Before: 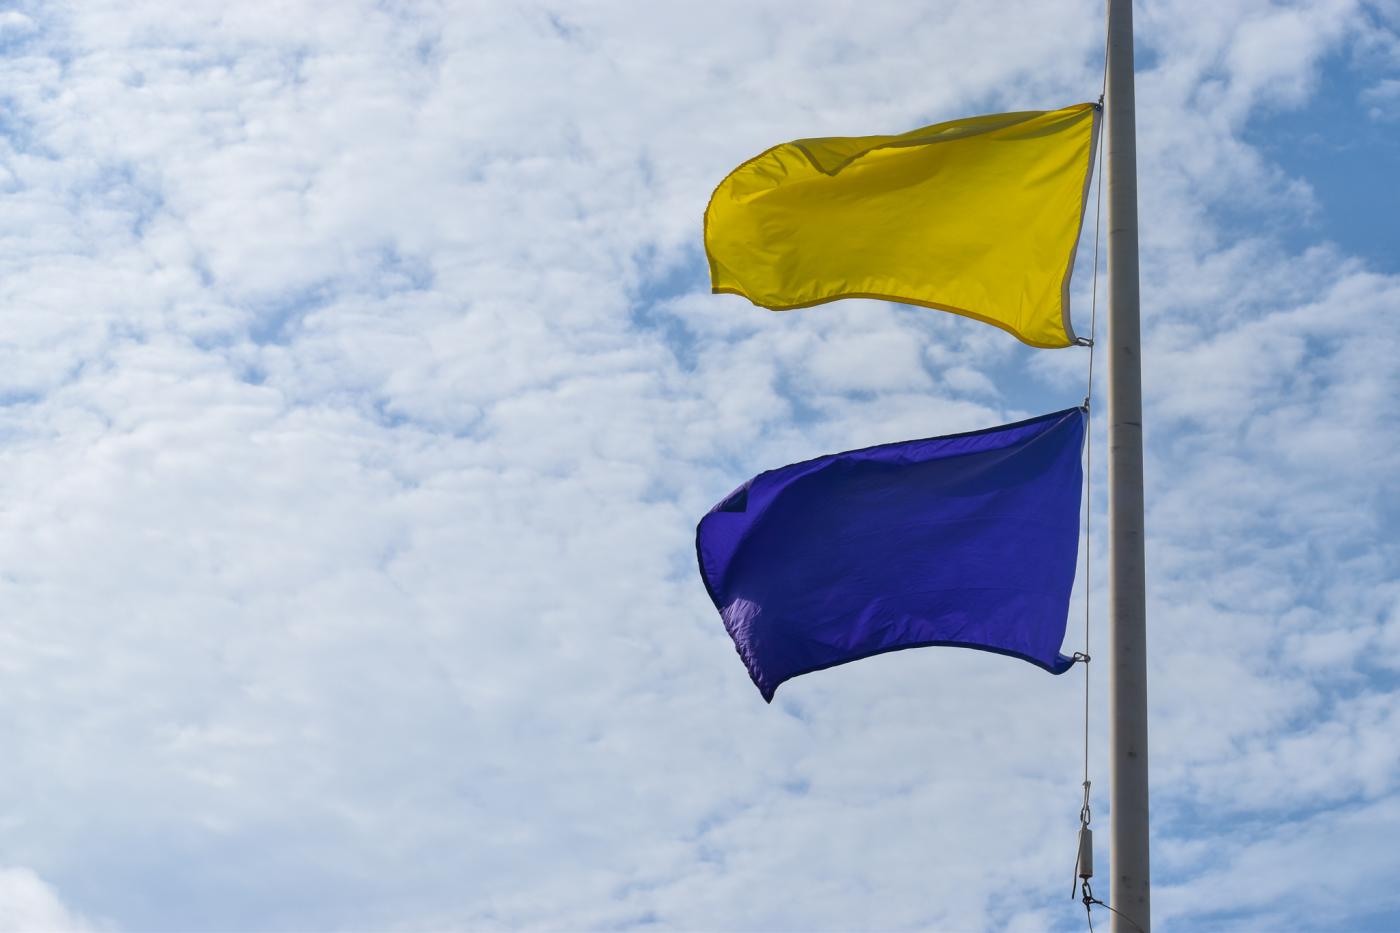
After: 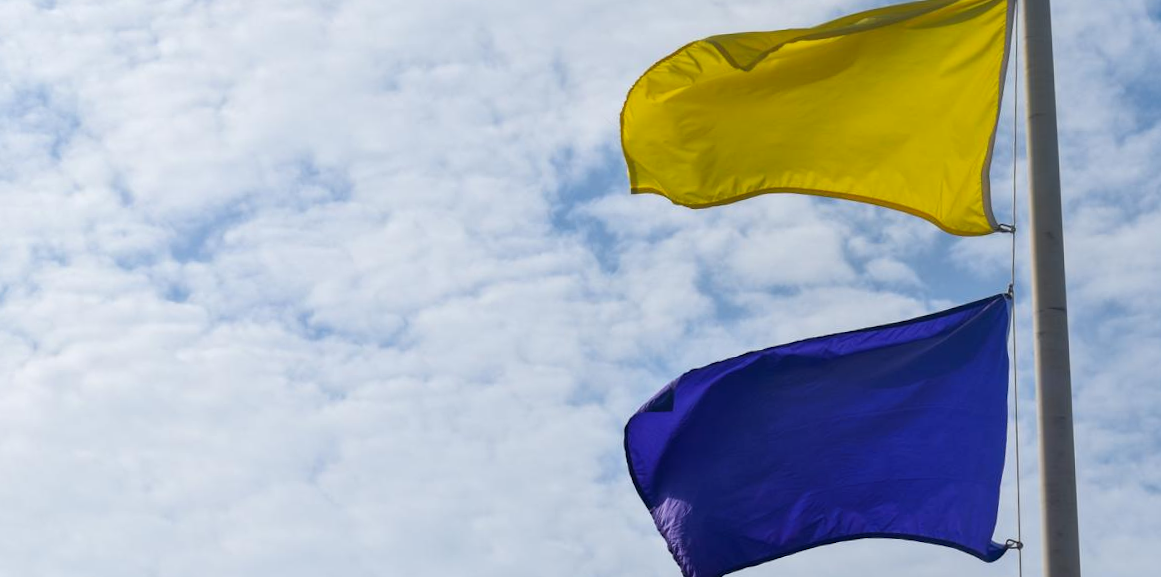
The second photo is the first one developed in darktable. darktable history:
exposure: black level correction 0.001, exposure 0.014 EV, compensate highlight preservation false
crop: left 3.015%, top 8.969%, right 9.647%, bottom 26.457%
rotate and perspective: rotation -2.12°, lens shift (vertical) 0.009, lens shift (horizontal) -0.008, automatic cropping original format, crop left 0.036, crop right 0.964, crop top 0.05, crop bottom 0.959
tone curve: curves: ch0 [(0, 0) (0.003, 0.003) (0.011, 0.011) (0.025, 0.025) (0.044, 0.044) (0.069, 0.068) (0.1, 0.098) (0.136, 0.134) (0.177, 0.175) (0.224, 0.221) (0.277, 0.273) (0.335, 0.33) (0.399, 0.393) (0.468, 0.461) (0.543, 0.546) (0.623, 0.625) (0.709, 0.711) (0.801, 0.802) (0.898, 0.898) (1, 1)], preserve colors none
